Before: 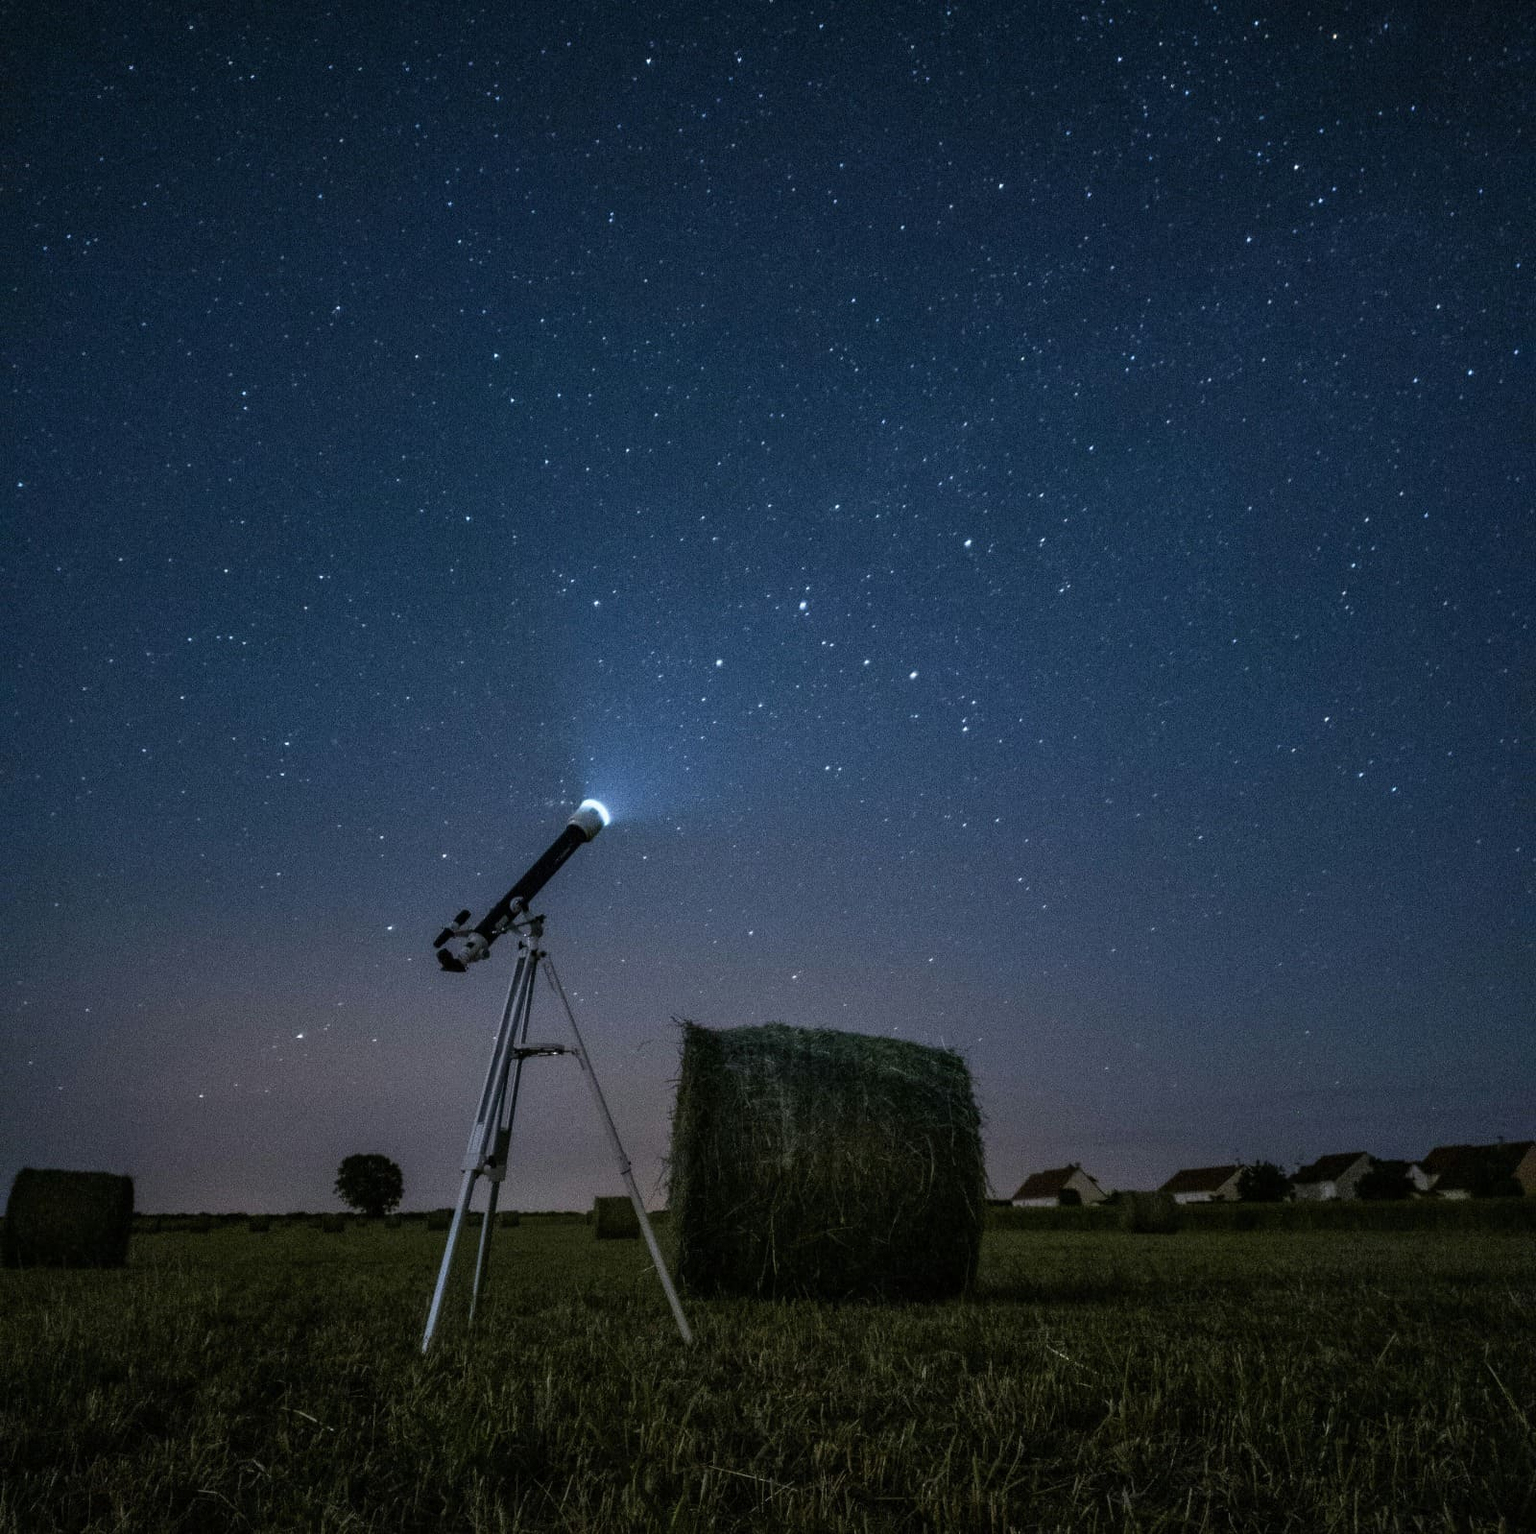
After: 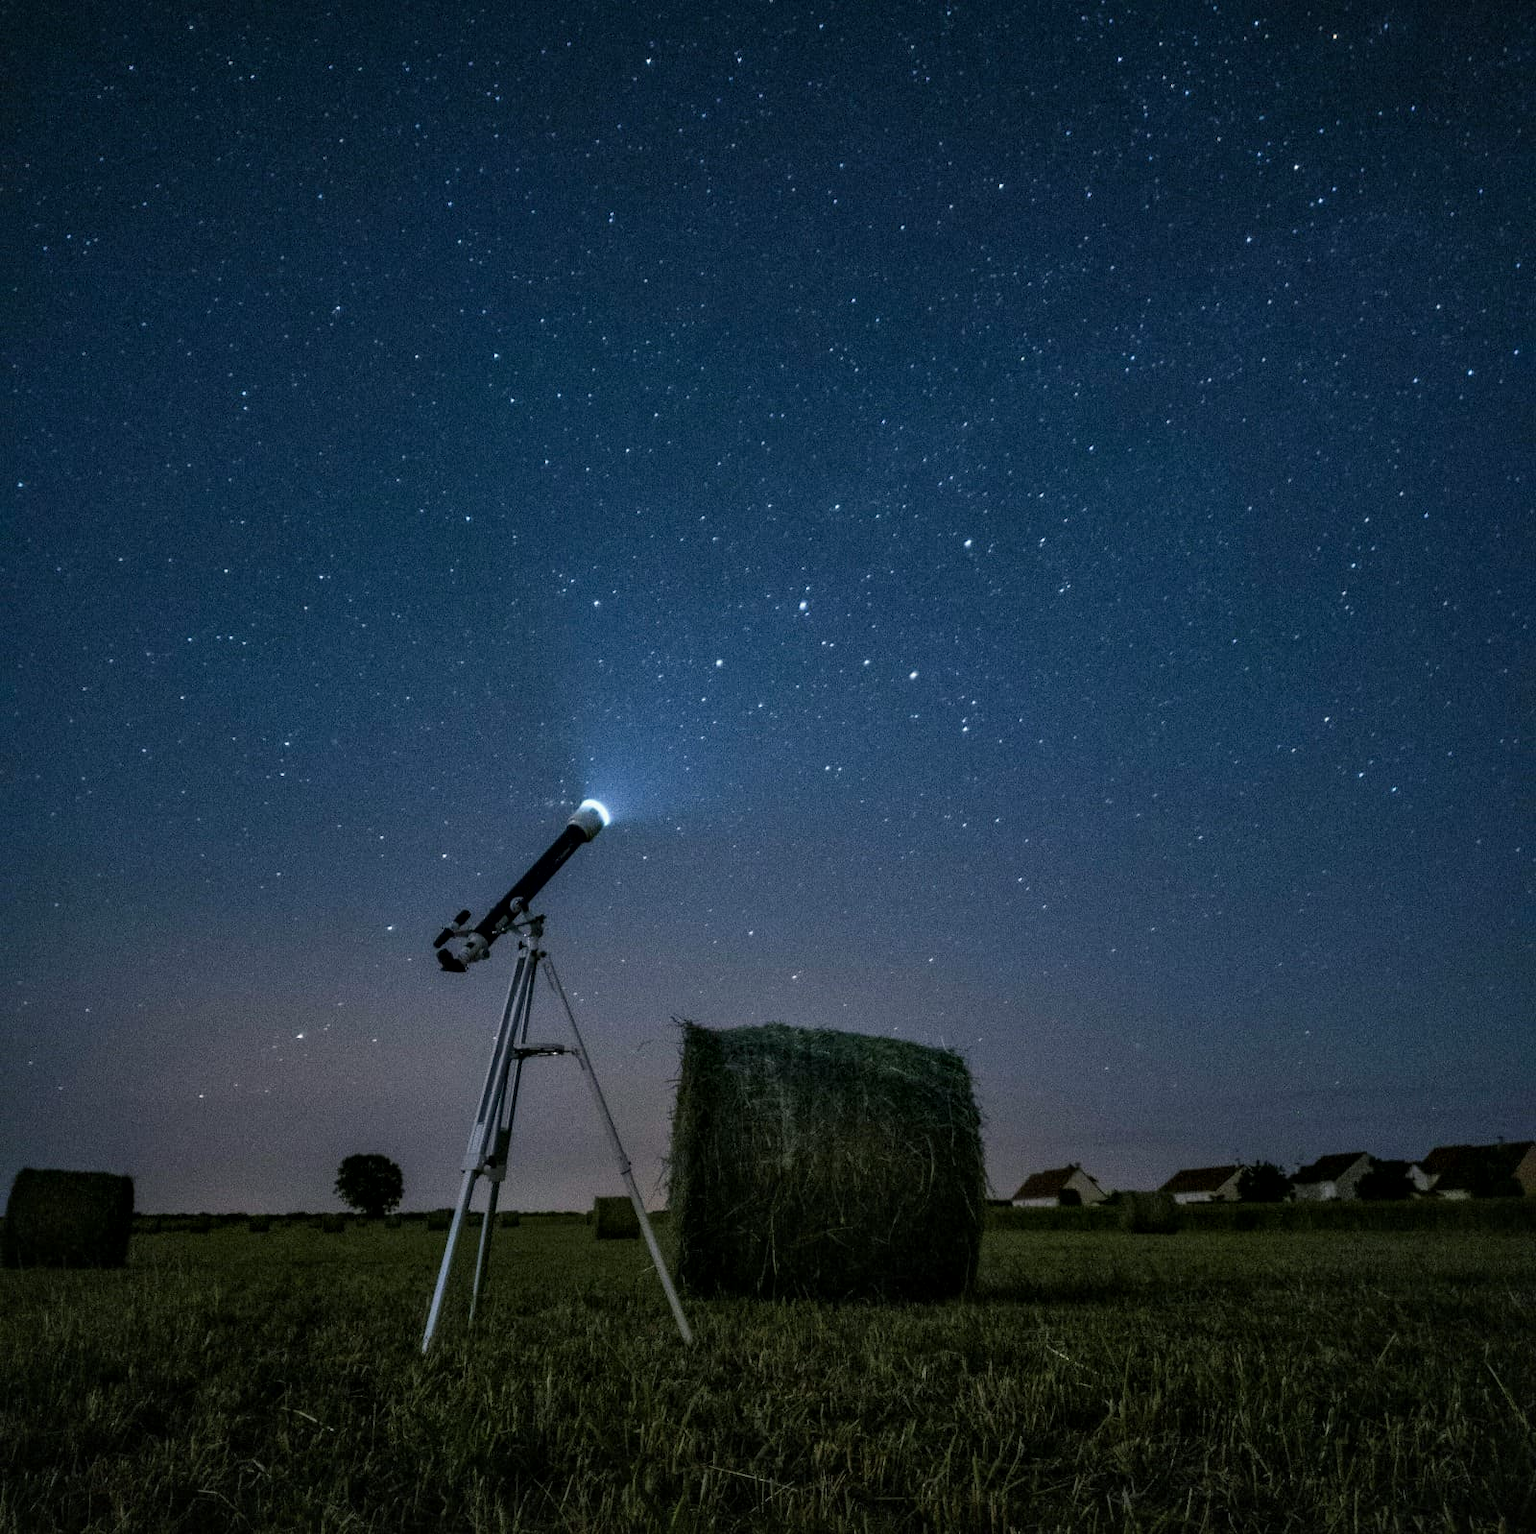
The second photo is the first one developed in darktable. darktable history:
color calibration: x 0.34, y 0.354, temperature 5179.39 K
local contrast: mode bilateral grid, contrast 20, coarseness 50, detail 119%, midtone range 0.2
color balance rgb: shadows lift › chroma 2.017%, shadows lift › hue 221.55°, perceptual saturation grading › global saturation -0.036%, global vibrance 21.81%
